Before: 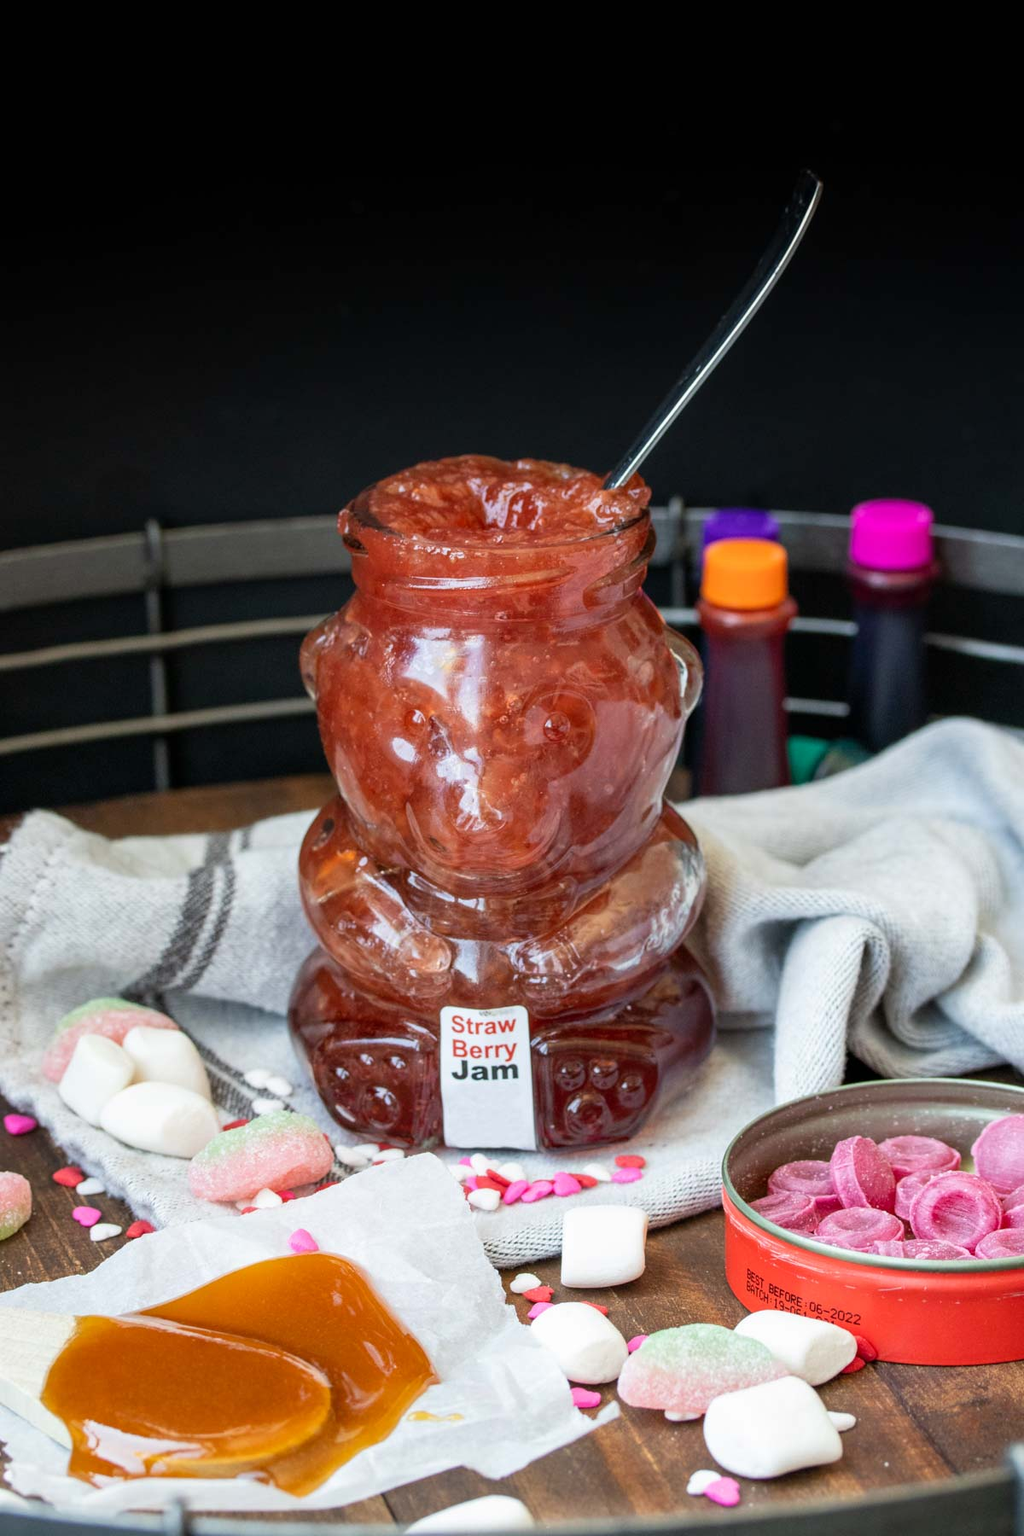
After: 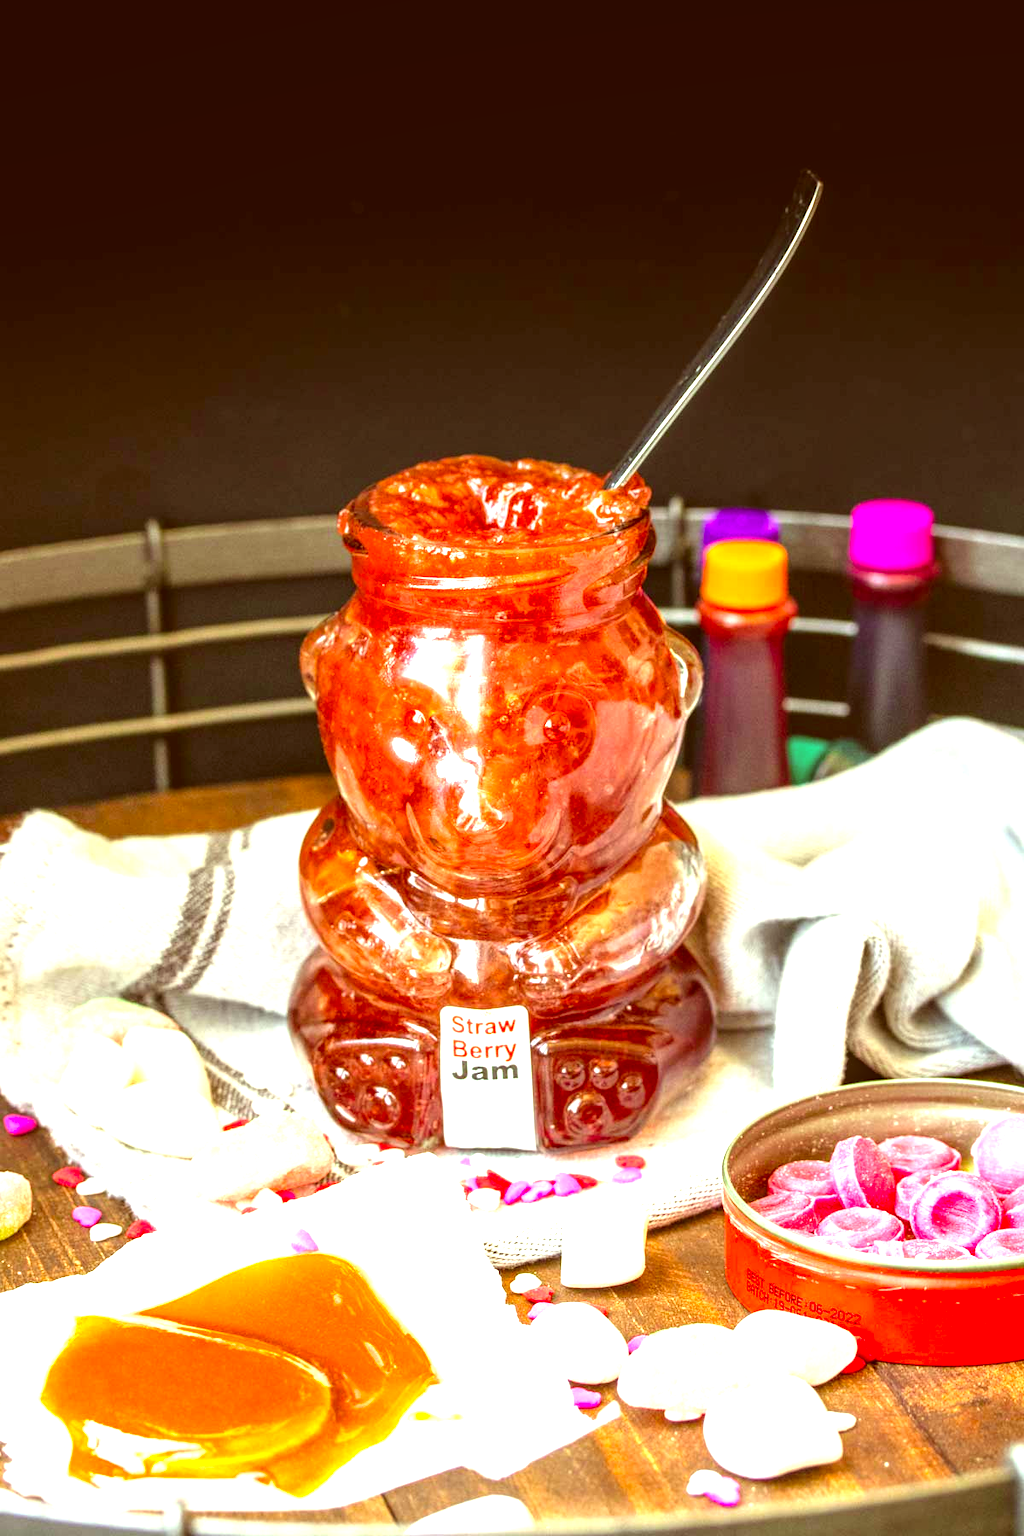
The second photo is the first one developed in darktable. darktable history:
local contrast: on, module defaults
exposure: black level correction 0.001, exposure 1.398 EV, compensate highlight preservation false
color correction: highlights a* 1.2, highlights b* 23.65, shadows a* 16.28, shadows b* 24.29
color balance rgb: power › hue 323.34°, global offset › luminance 0.751%, perceptual saturation grading › global saturation 25.4%, global vibrance 11.987%
